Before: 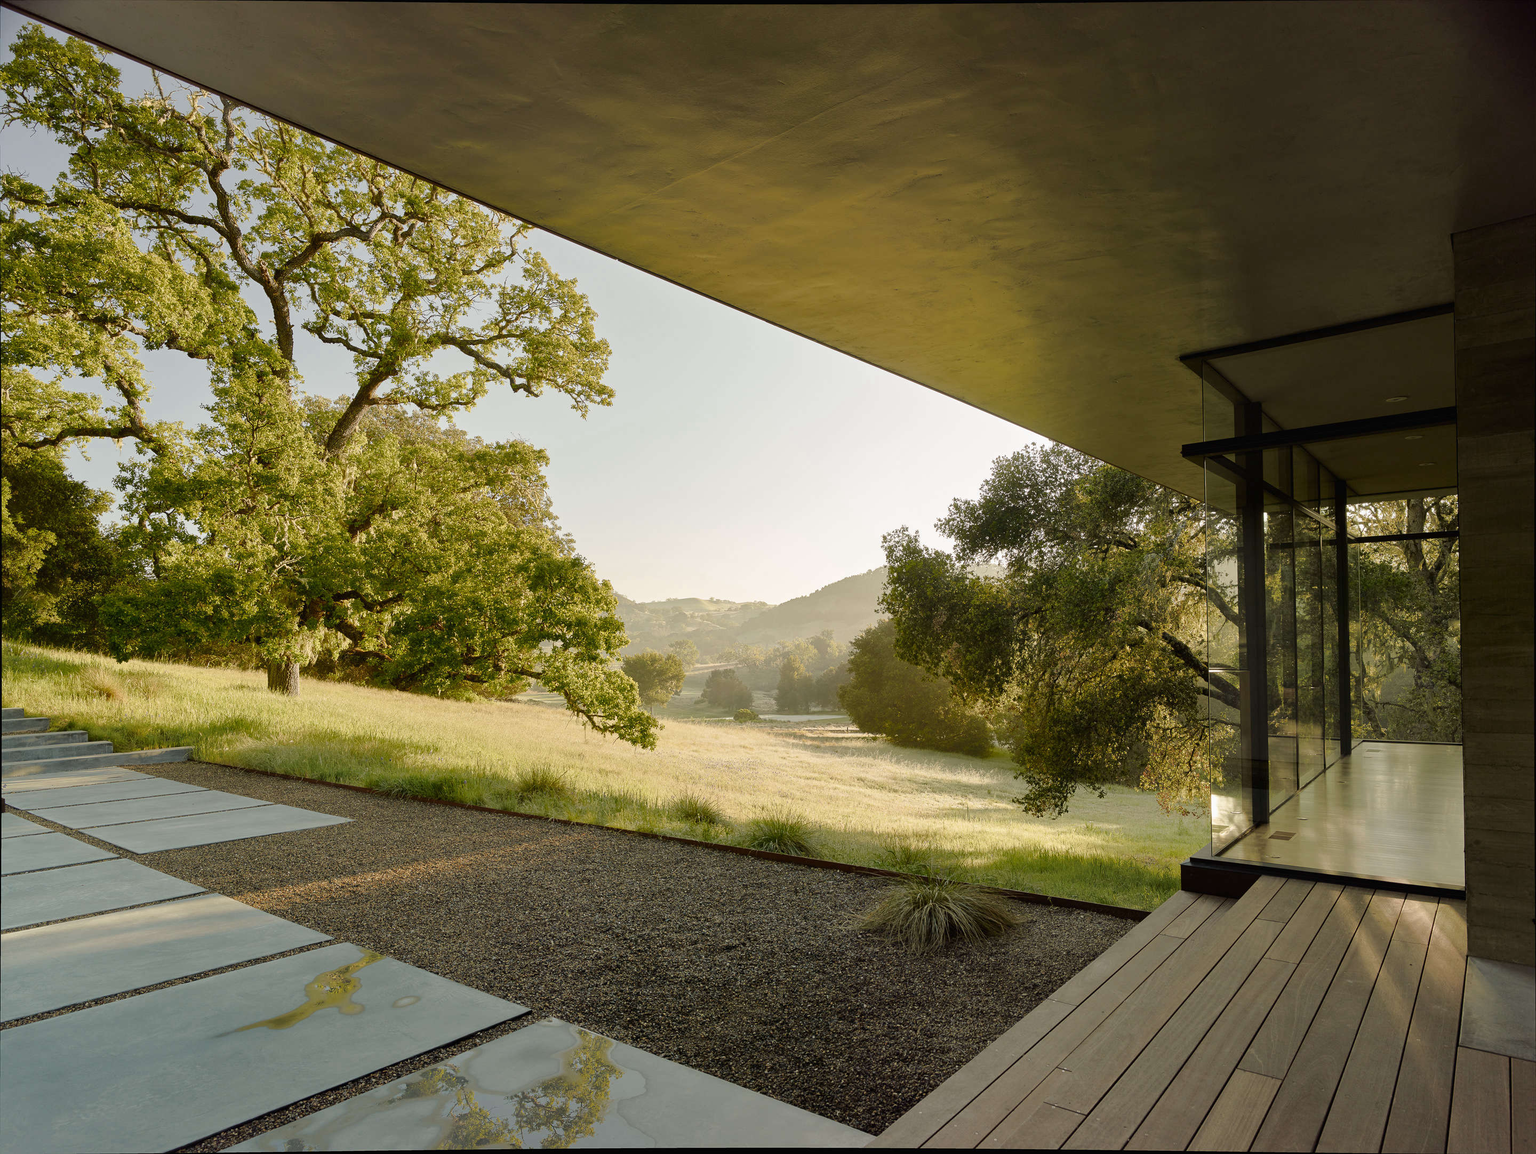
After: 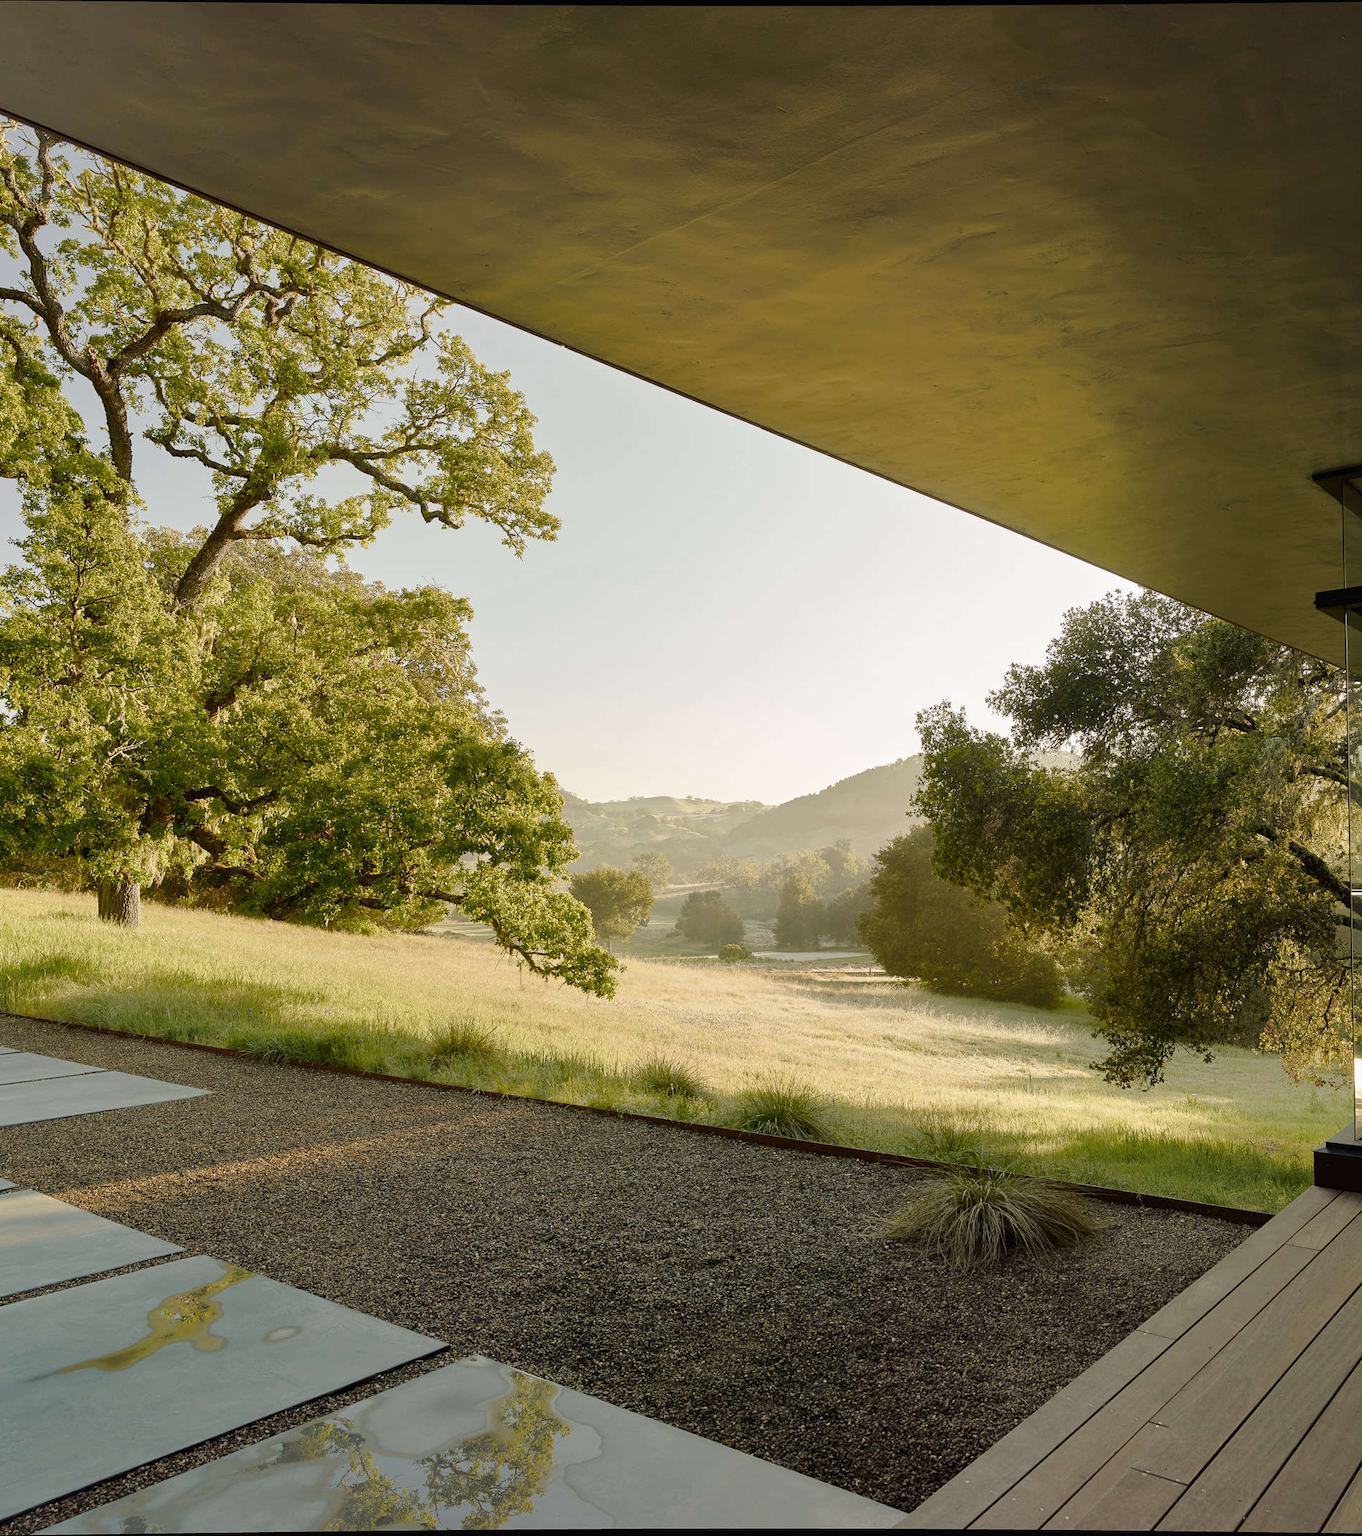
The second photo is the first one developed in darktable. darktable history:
crop and rotate: left 12.648%, right 20.685%
exposure: compensate highlight preservation false
